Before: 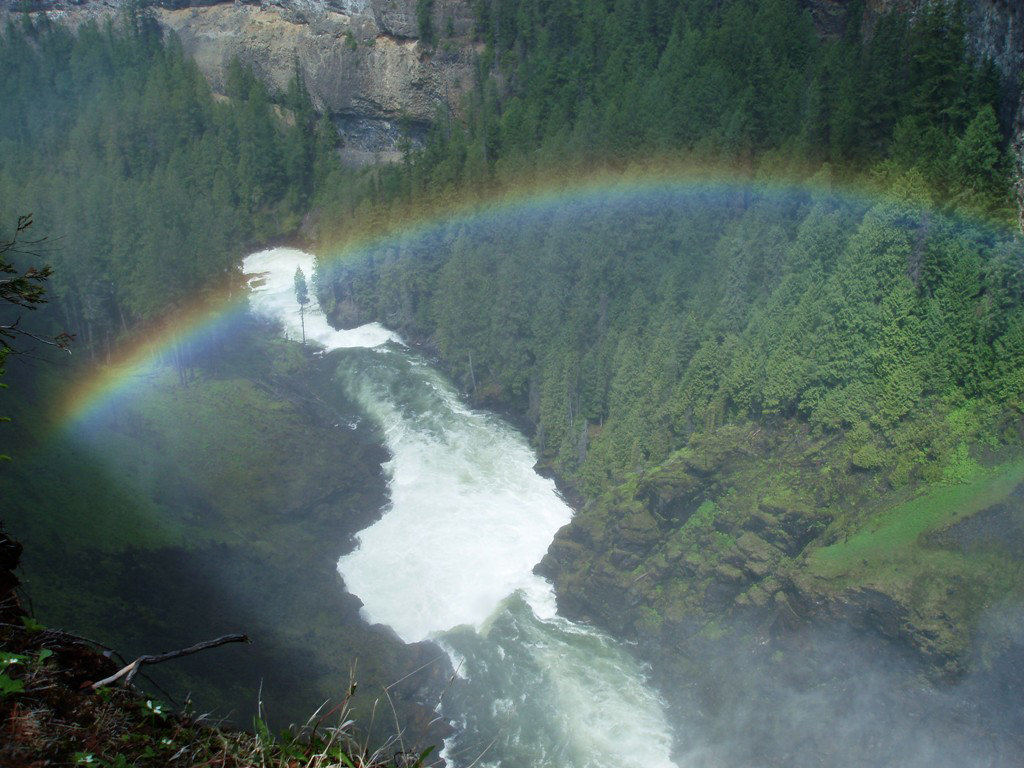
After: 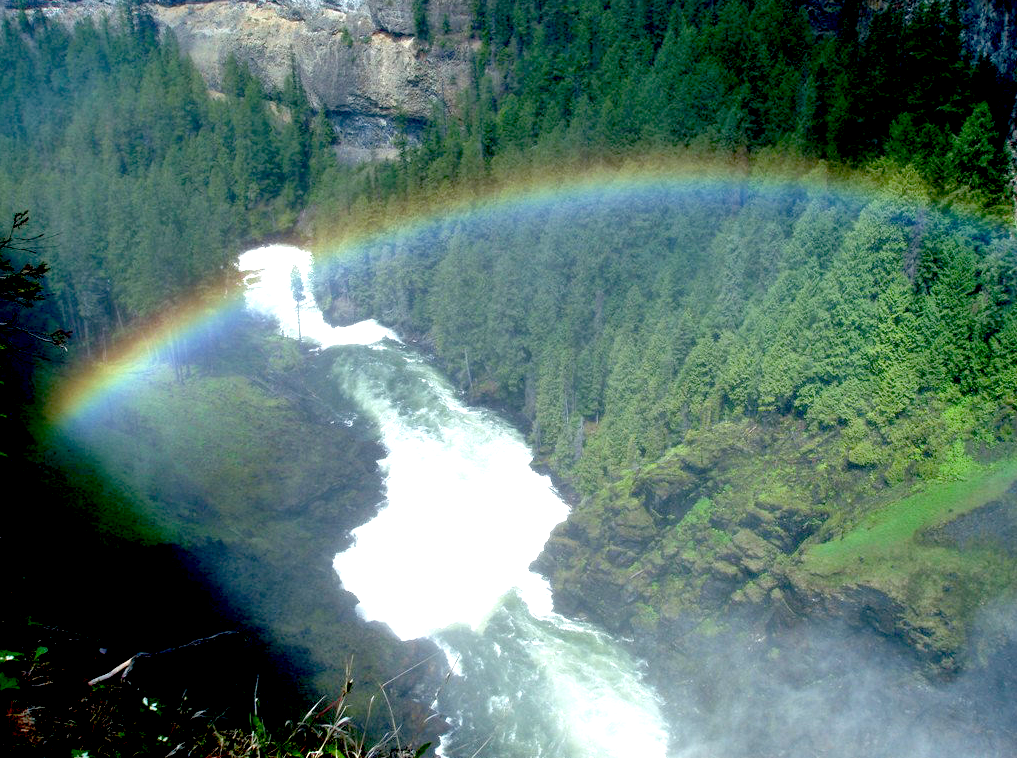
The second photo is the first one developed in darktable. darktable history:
crop: left 0.425%, top 0.47%, right 0.202%, bottom 0.824%
exposure: black level correction 0.036, exposure 0.903 EV, compensate highlight preservation false
tone equalizer: on, module defaults
